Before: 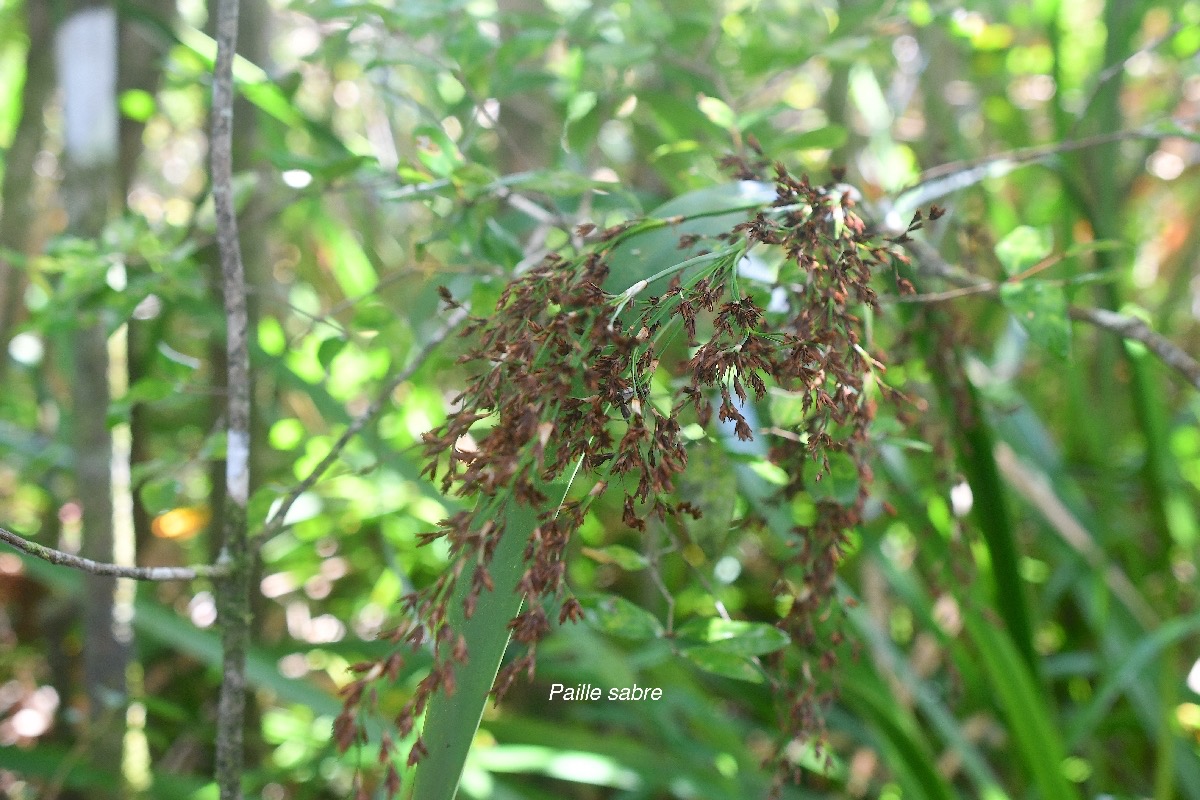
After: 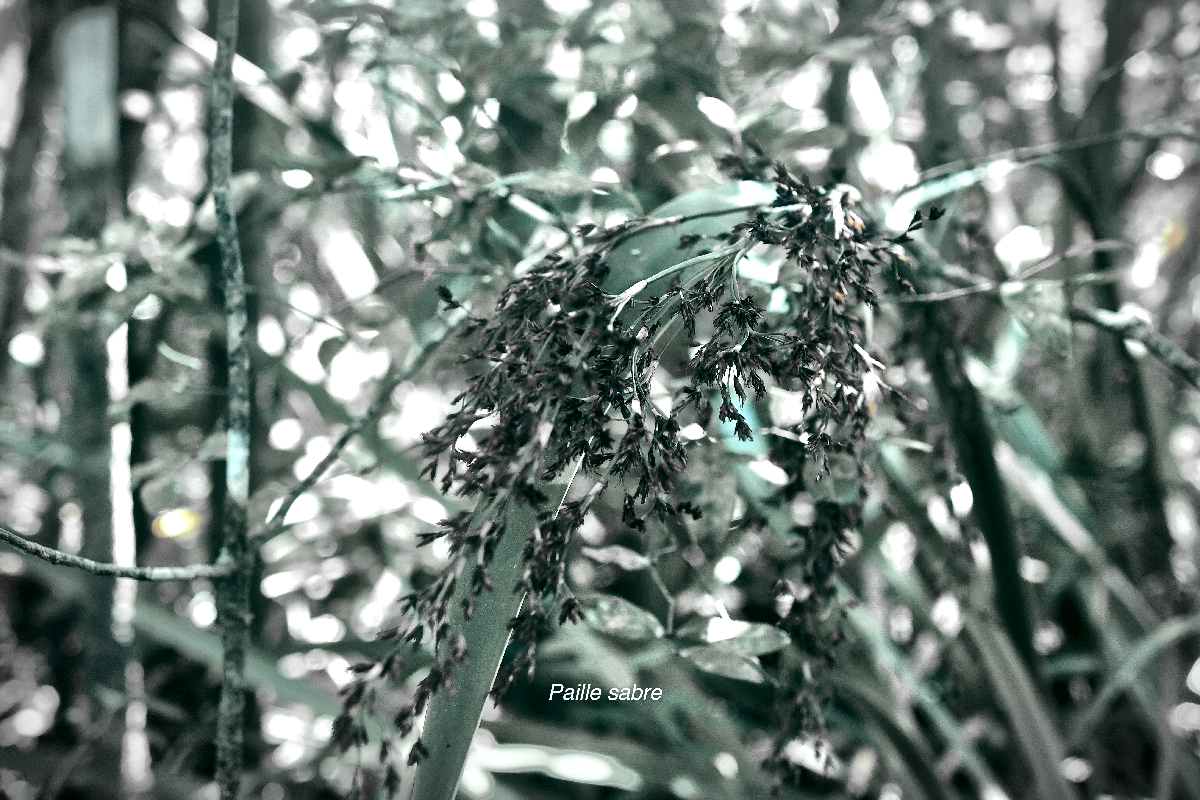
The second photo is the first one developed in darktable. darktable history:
tone curve: curves: ch0 [(0, 0) (0.004, 0.001) (0.133, 0.112) (0.325, 0.362) (0.832, 0.893) (1, 1)], color space Lab, linked channels, preserve colors none
vignetting: automatic ratio true
color correction: highlights a* -20.08, highlights b* 9.8, shadows a* -20.4, shadows b* -10.76
local contrast: mode bilateral grid, contrast 25, coarseness 47, detail 151%, midtone range 0.2
tone mapping: contrast compression 1.5, spatial extent 10 | blend: blend mode average, opacity 100%; mask: uniform (no mask)
color contrast: blue-yellow contrast 0.62
levels: levels [0.044, 0.475, 0.791]
color zones: curves: ch1 [(0, 0.679) (0.143, 0.647) (0.286, 0.261) (0.378, -0.011) (0.571, 0.396) (0.714, 0.399) (0.857, 0.406) (1, 0.679)]
